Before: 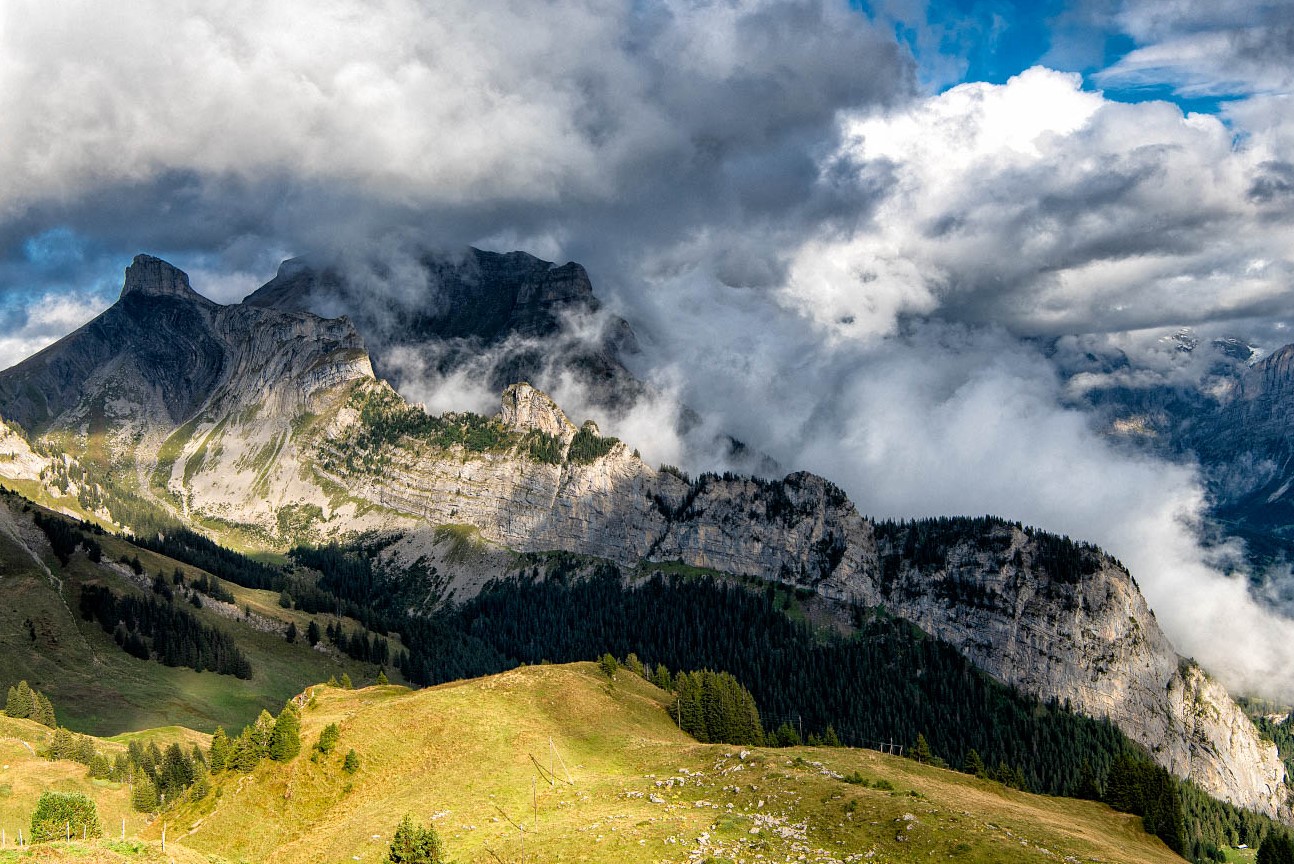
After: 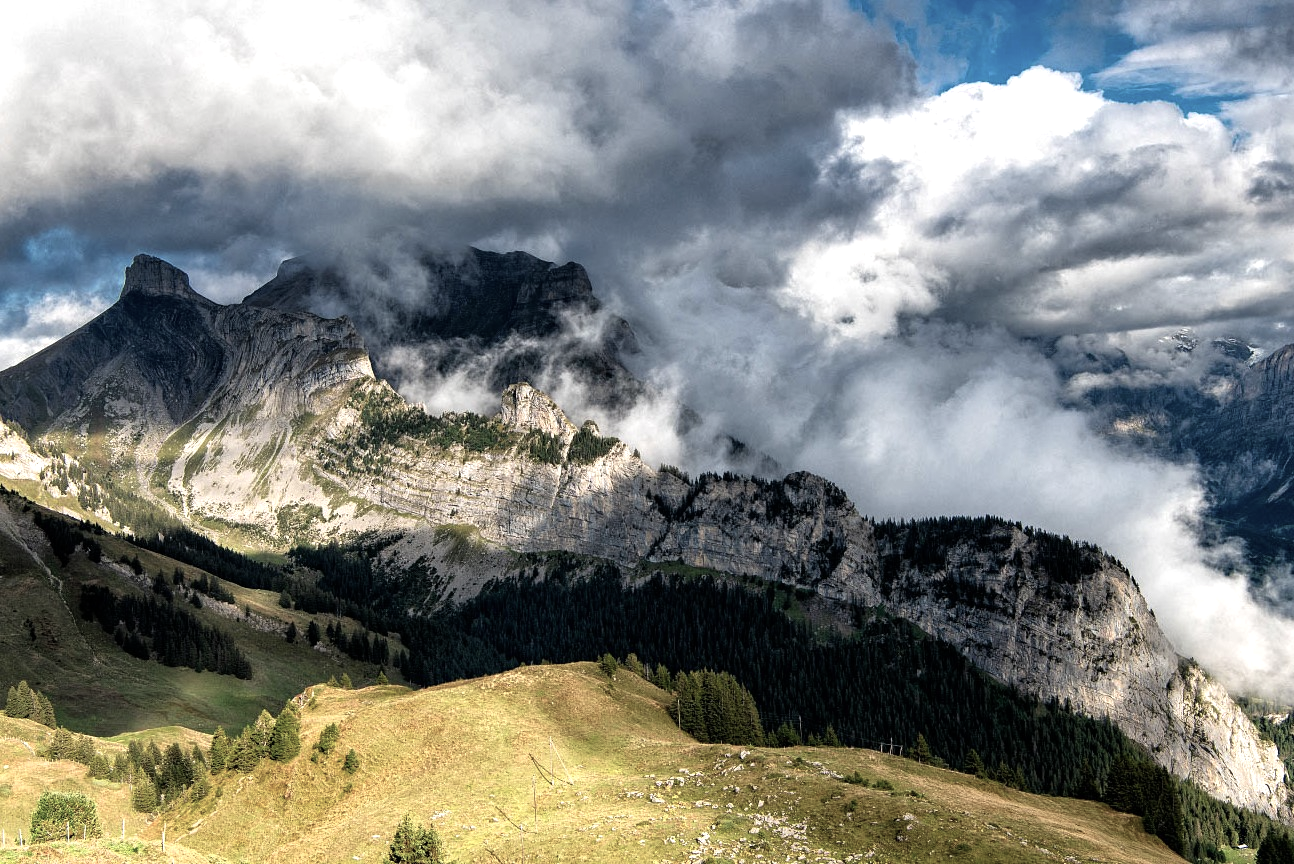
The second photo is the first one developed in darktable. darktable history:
color balance rgb: perceptual saturation grading › global saturation -27.06%, contrast 14.434%
